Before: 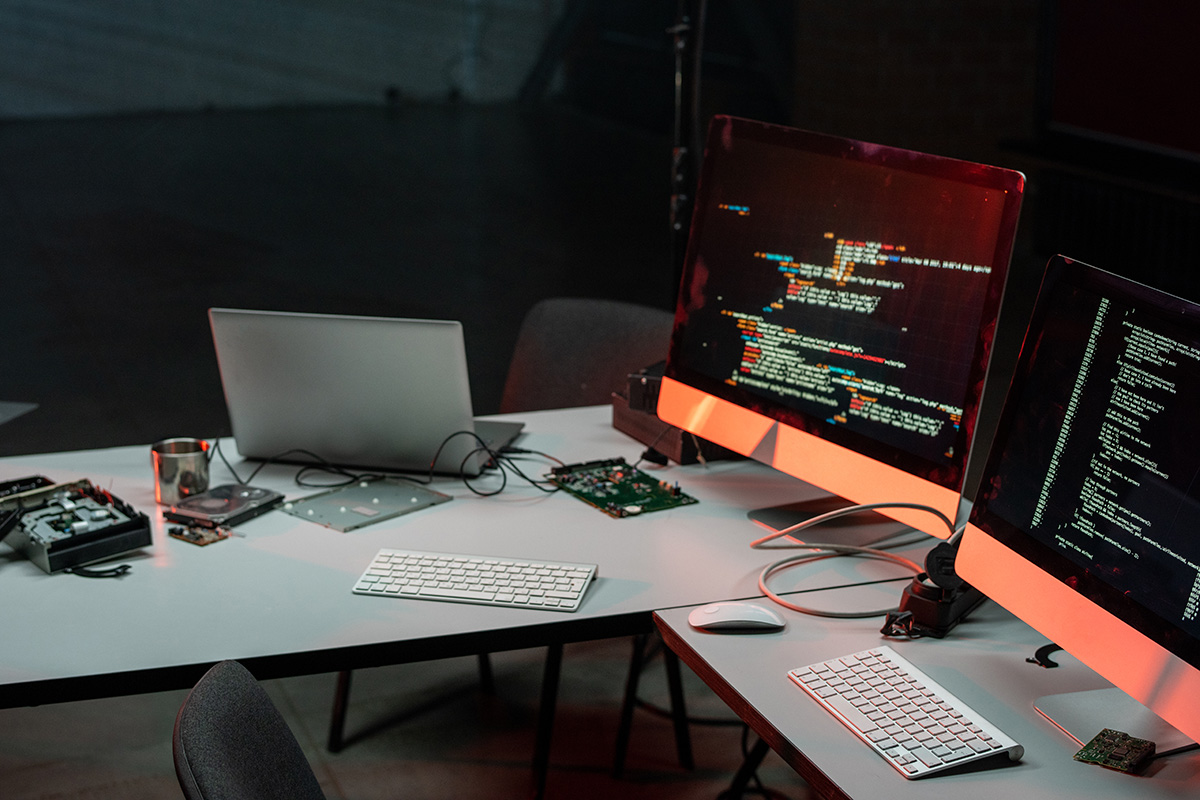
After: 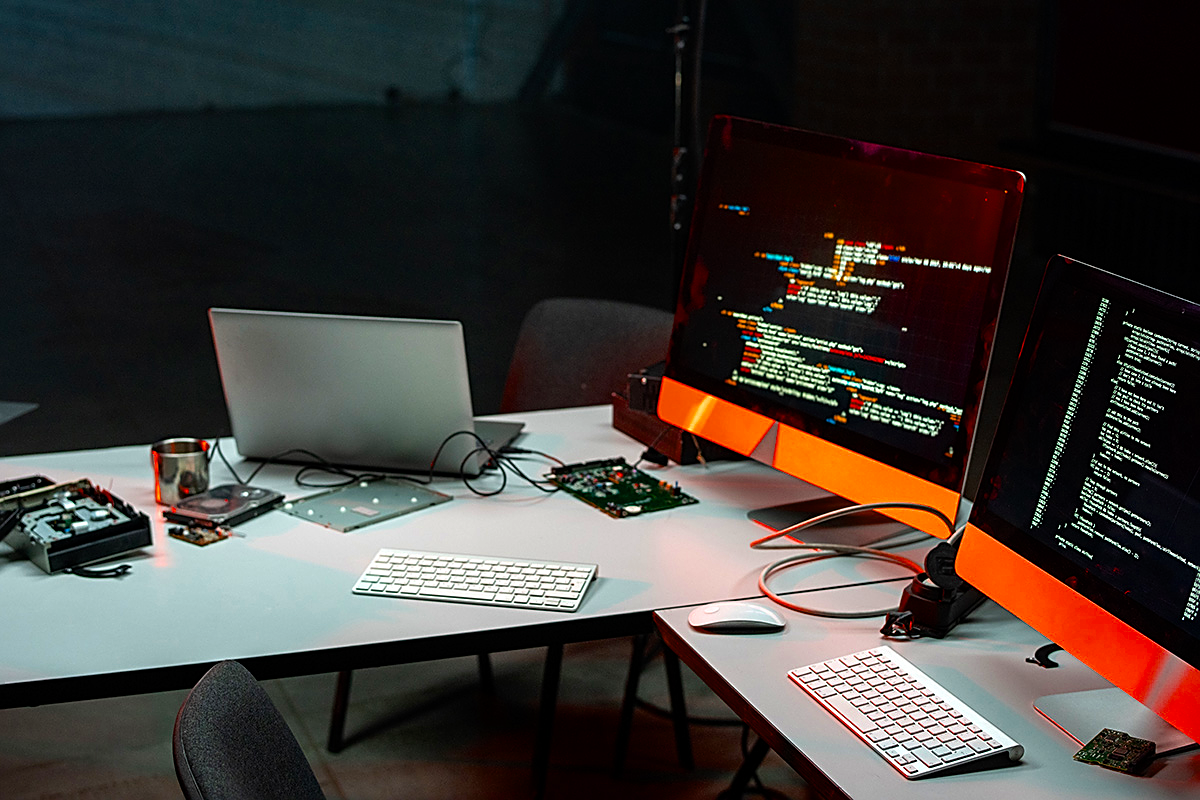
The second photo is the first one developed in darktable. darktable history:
color balance rgb: linear chroma grading › mid-tones 7.663%, perceptual saturation grading › global saturation 40.813%, perceptual brilliance grading › global brilliance 9.969%, perceptual brilliance grading › shadows 14.404%, global vibrance 9.694%, contrast 15.263%, saturation formula JzAzBz (2021)
sharpen: on, module defaults
